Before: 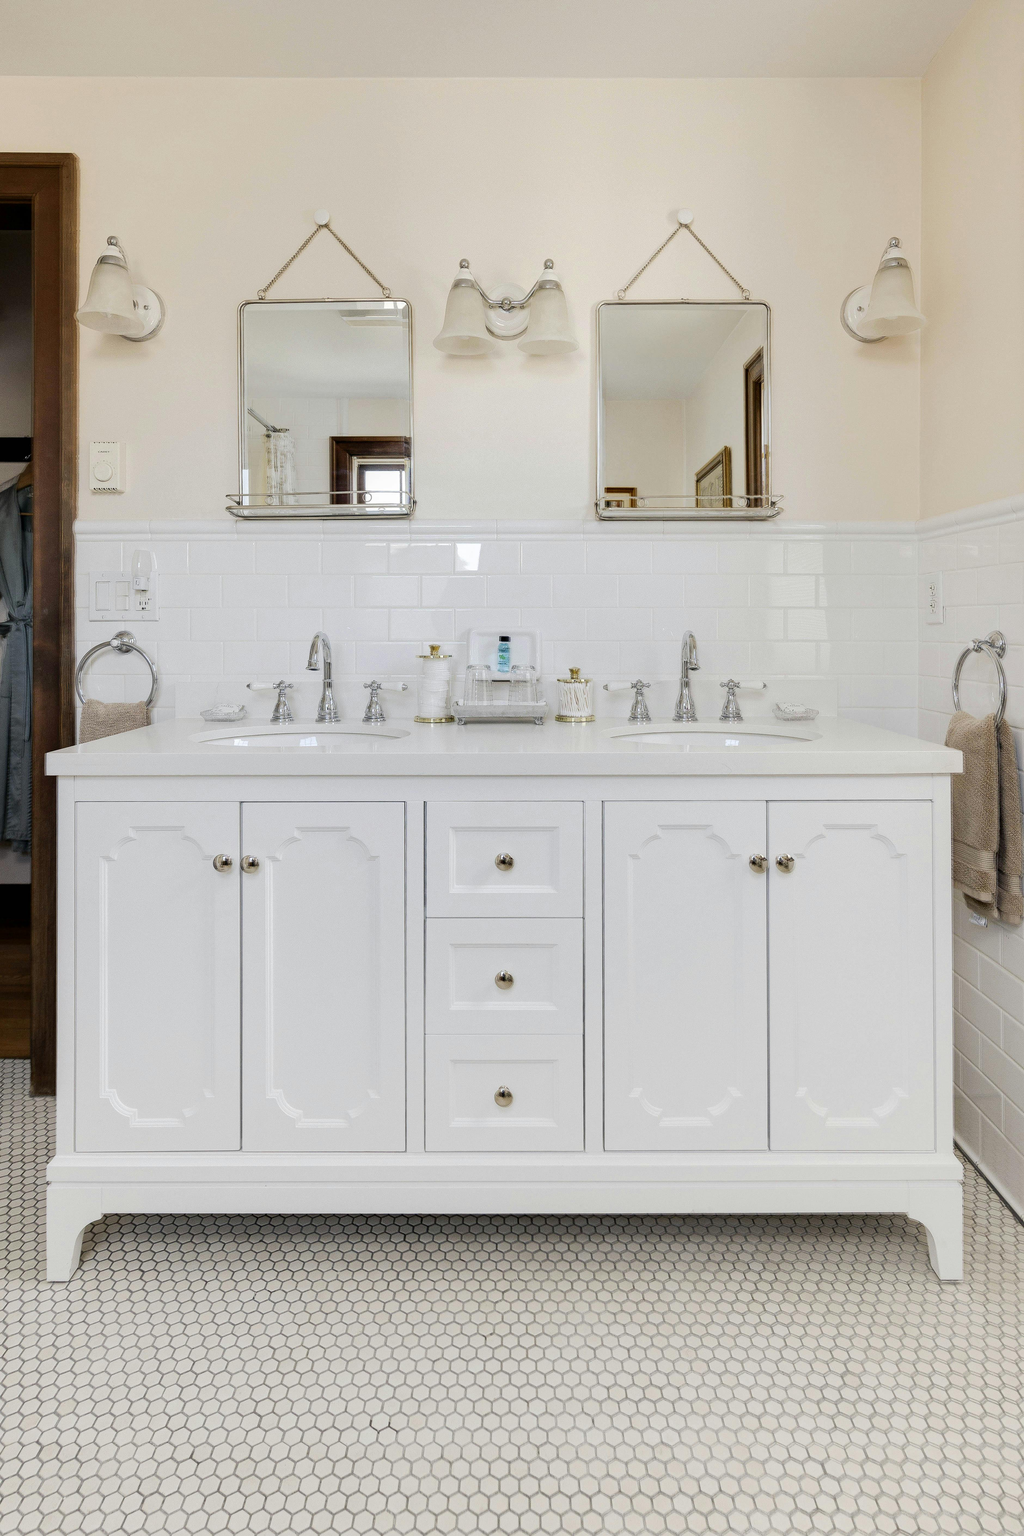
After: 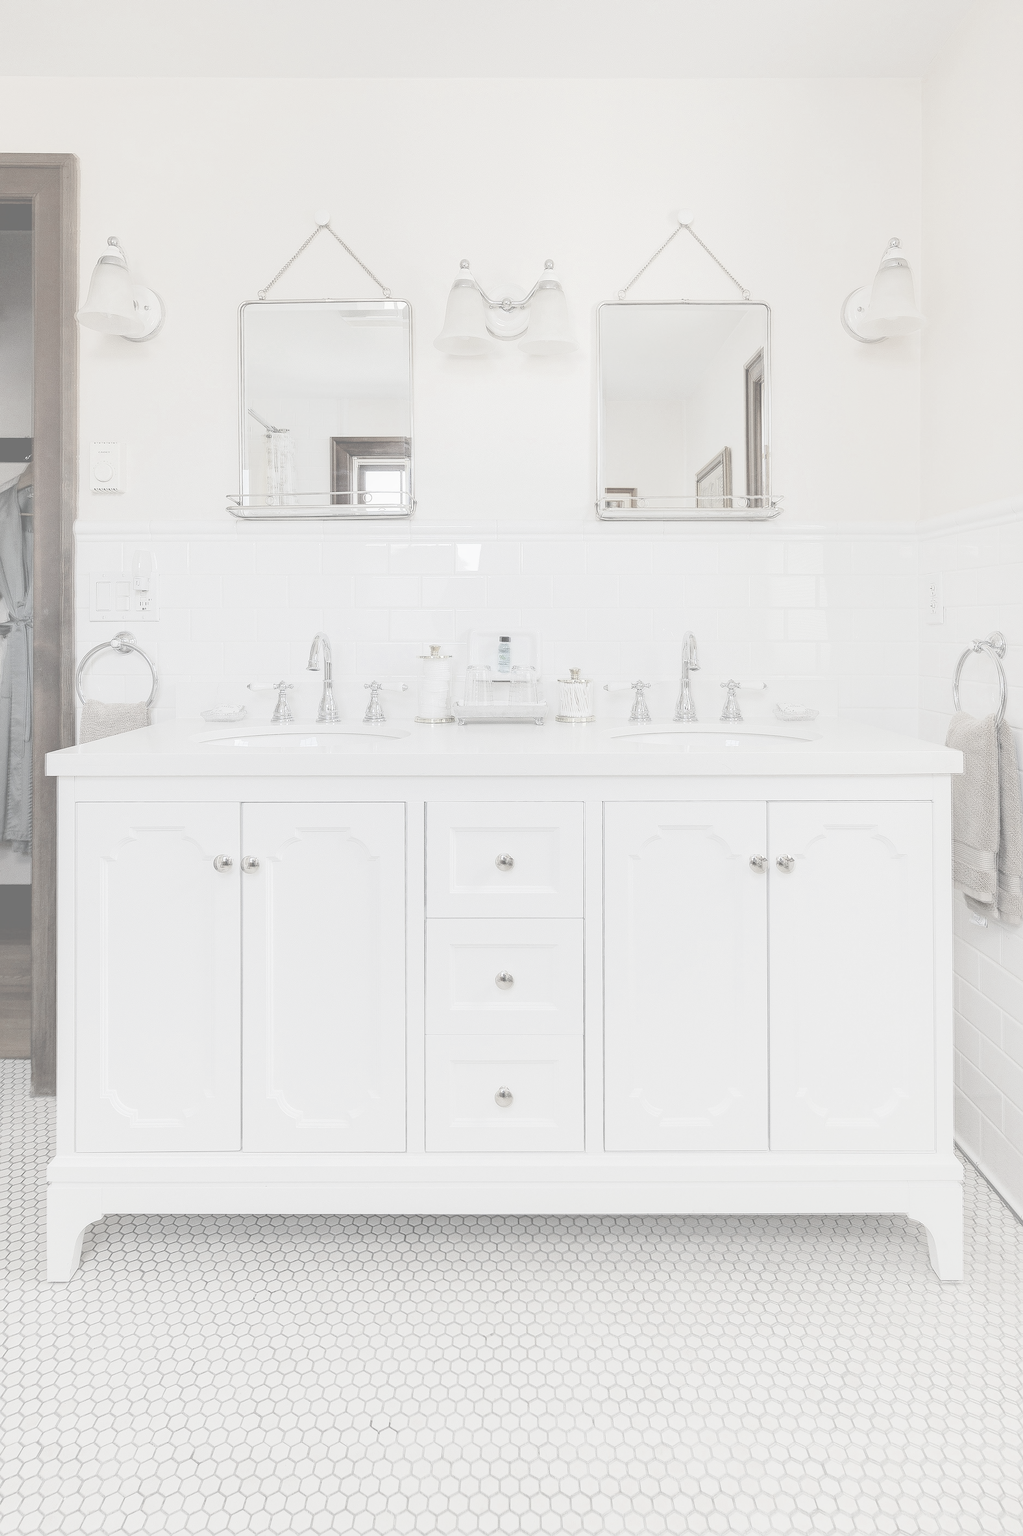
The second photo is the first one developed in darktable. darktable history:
exposure: black level correction 0.001, exposure 0.675 EV, compensate highlight preservation false
contrast brightness saturation: contrast -0.32, brightness 0.75, saturation -0.78
color zones: curves: ch0 [(0, 0.5) (0.125, 0.4) (0.25, 0.5) (0.375, 0.4) (0.5, 0.4) (0.625, 0.35) (0.75, 0.35) (0.875, 0.5)]; ch1 [(0, 0.35) (0.125, 0.45) (0.25, 0.35) (0.375, 0.35) (0.5, 0.35) (0.625, 0.35) (0.75, 0.45) (0.875, 0.35)]; ch2 [(0, 0.6) (0.125, 0.5) (0.25, 0.5) (0.375, 0.6) (0.5, 0.6) (0.625, 0.5) (0.75, 0.5) (0.875, 0.5)]
sharpen: radius 1.4, amount 1.25, threshold 0.7
